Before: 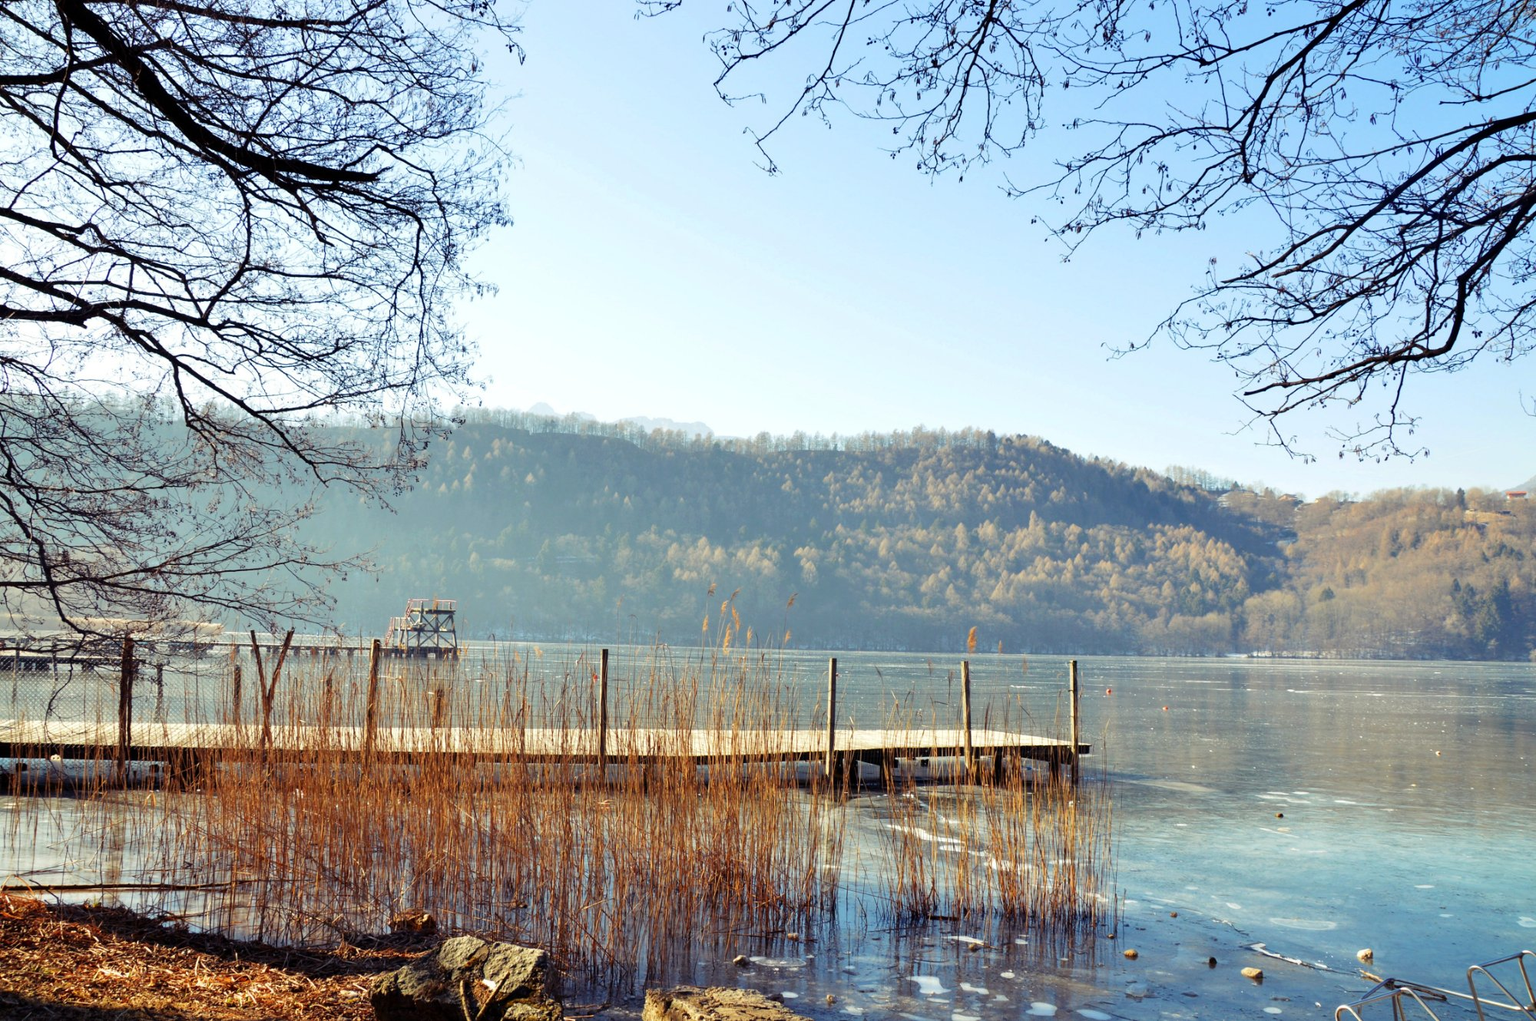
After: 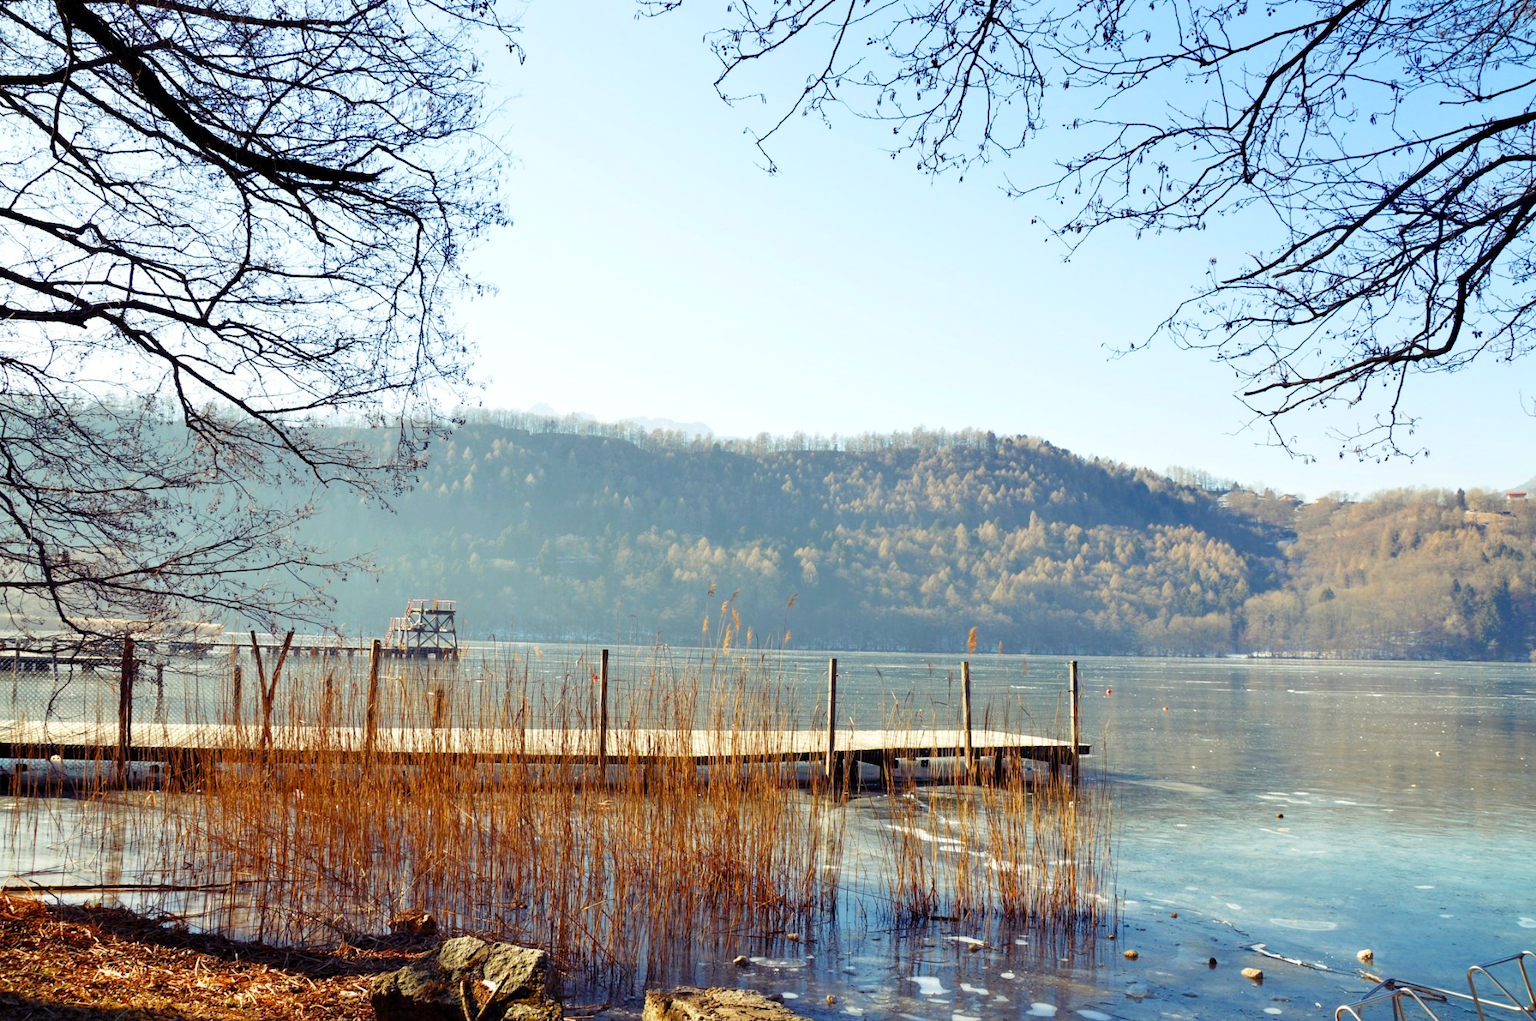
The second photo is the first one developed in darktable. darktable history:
shadows and highlights: shadows 0, highlights 40
color balance rgb: perceptual saturation grading › global saturation 20%, perceptual saturation grading › highlights -25%, perceptual saturation grading › shadows 25%
white balance: emerald 1
